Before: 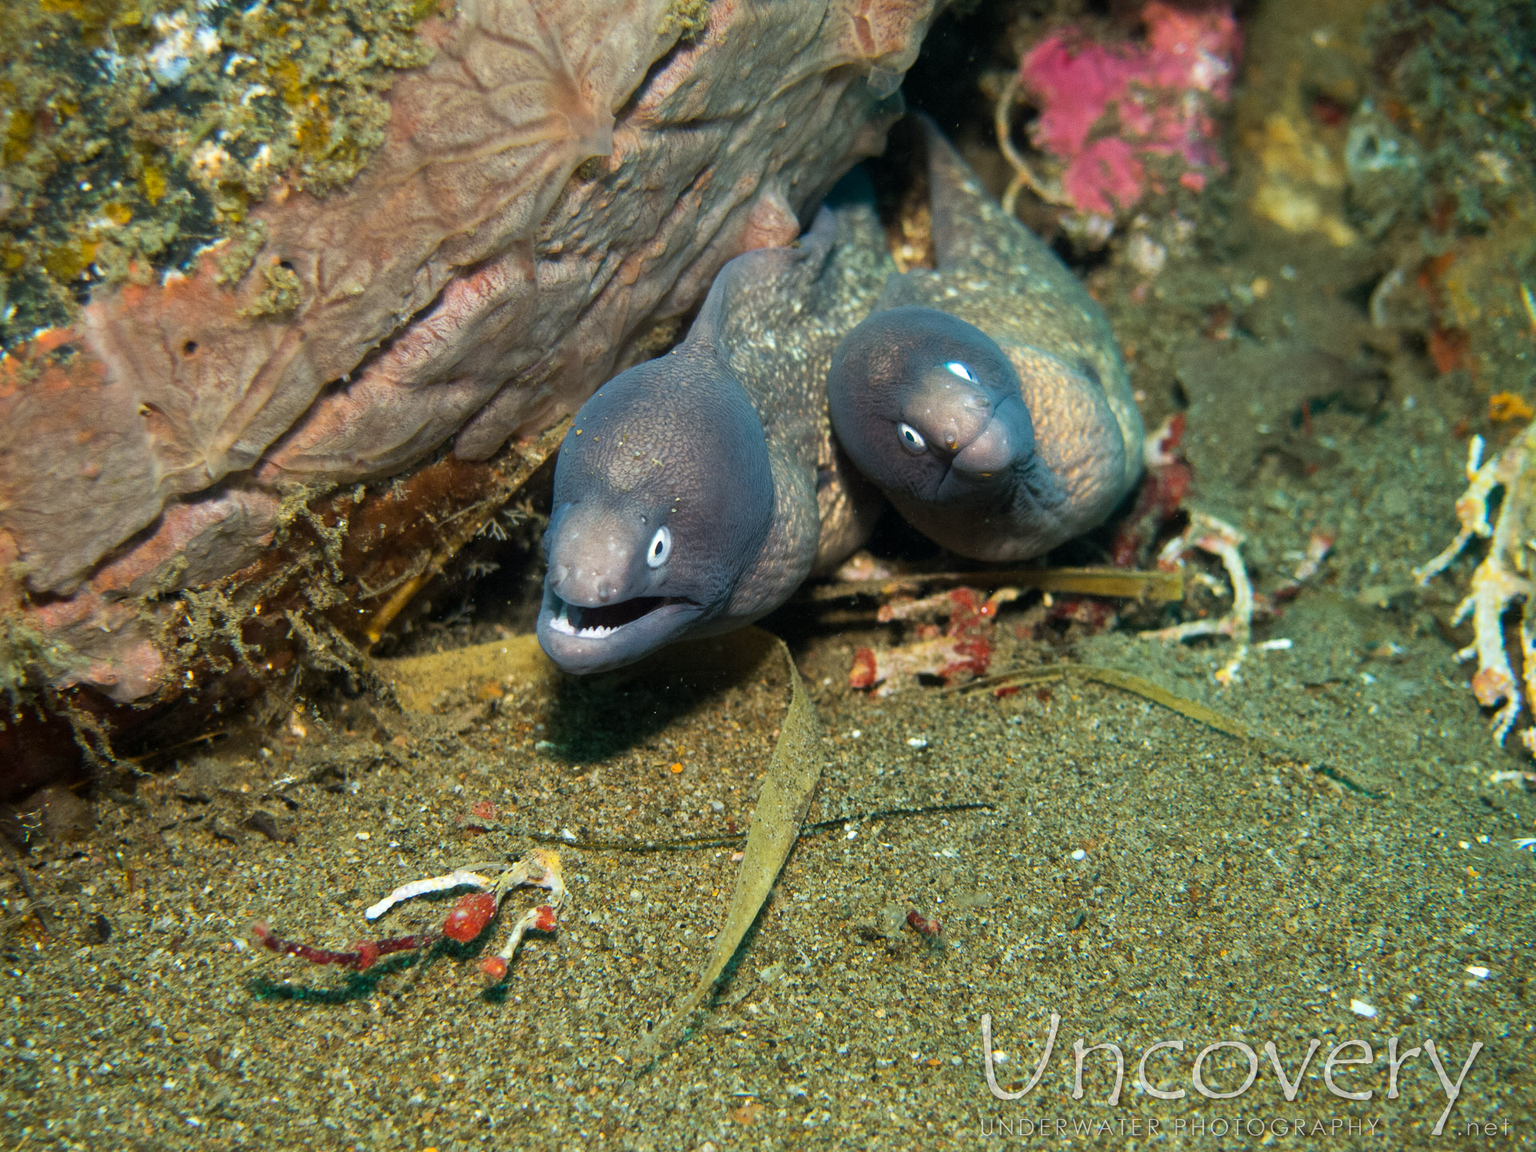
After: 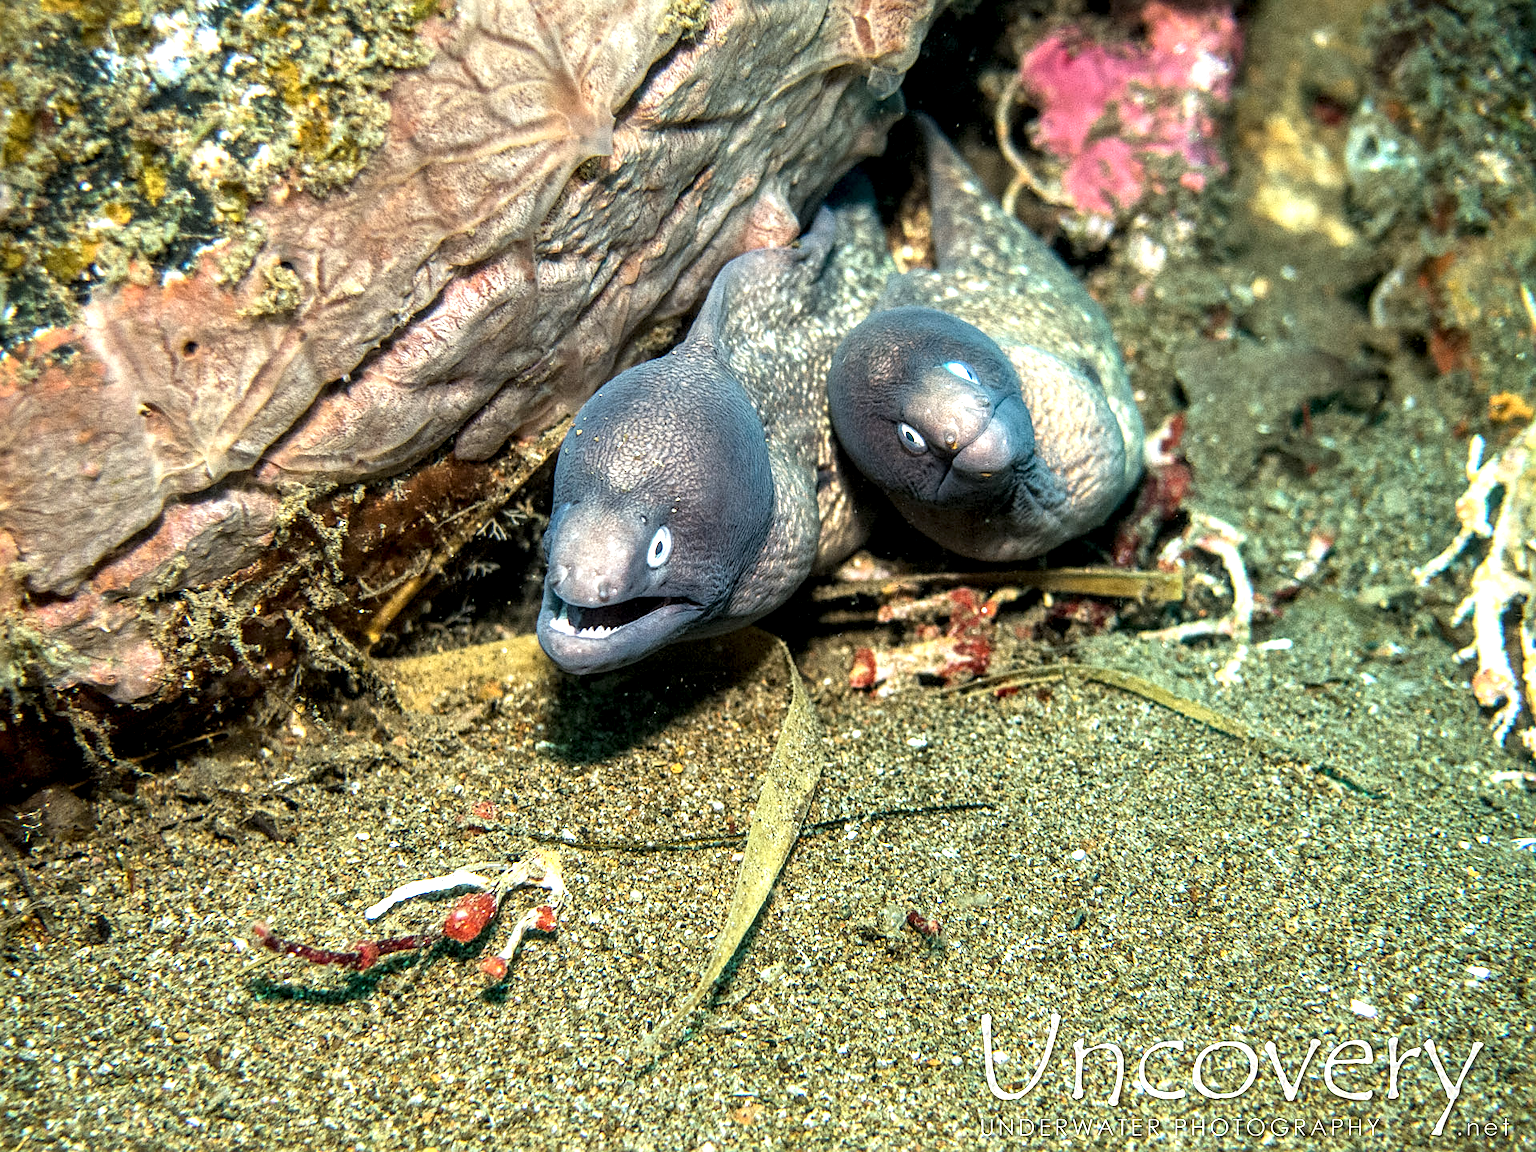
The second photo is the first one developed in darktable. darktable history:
sharpen: on, module defaults
local contrast: highlights 16%, detail 185%
exposure: black level correction 0, exposure 0.89 EV, compensate exposure bias true, compensate highlight preservation false
contrast brightness saturation: contrast -0.1, saturation -0.1
